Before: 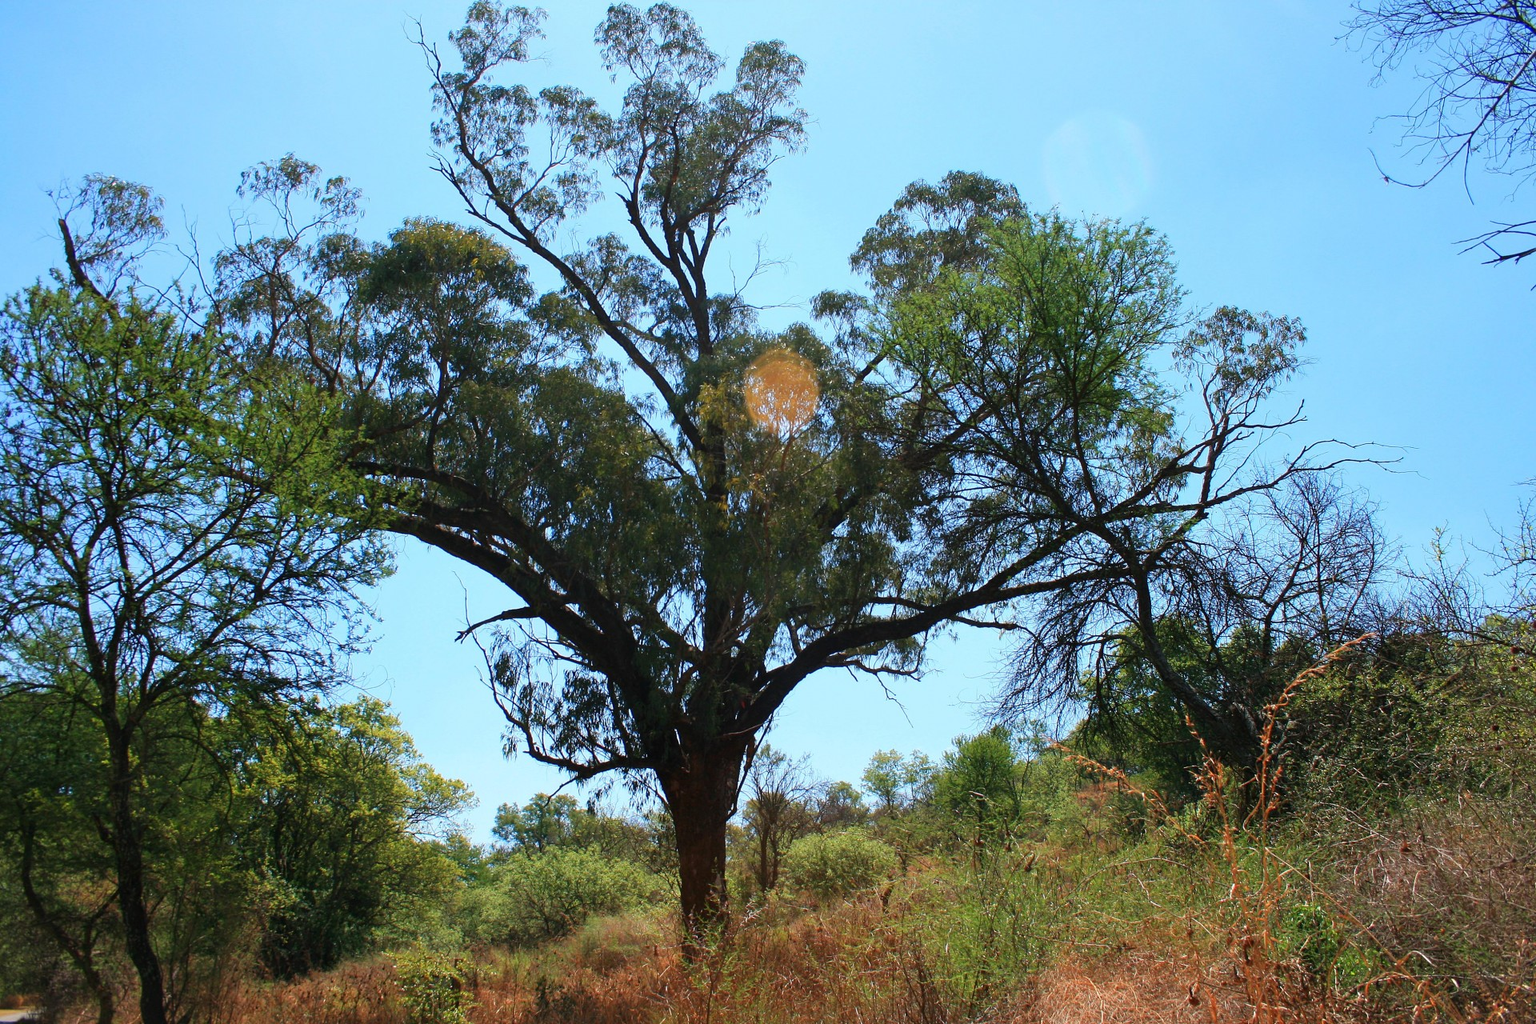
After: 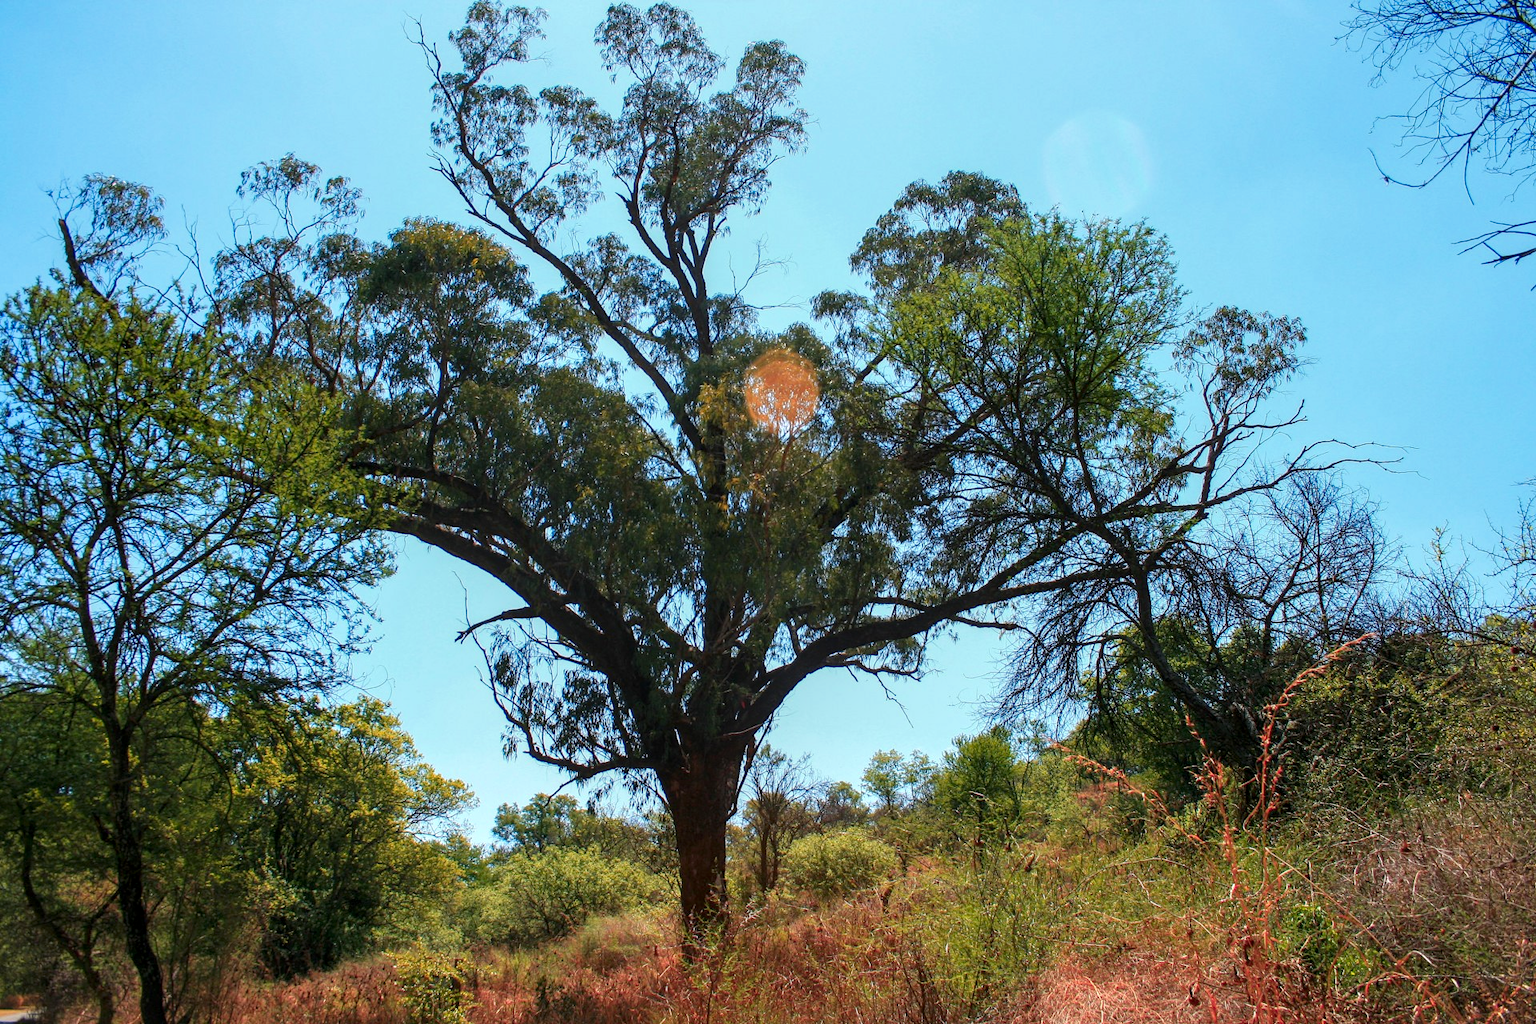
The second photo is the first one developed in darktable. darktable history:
local contrast: detail 130%
color zones: curves: ch1 [(0.235, 0.558) (0.75, 0.5)]; ch2 [(0.25, 0.462) (0.749, 0.457)], mix 40.67%
